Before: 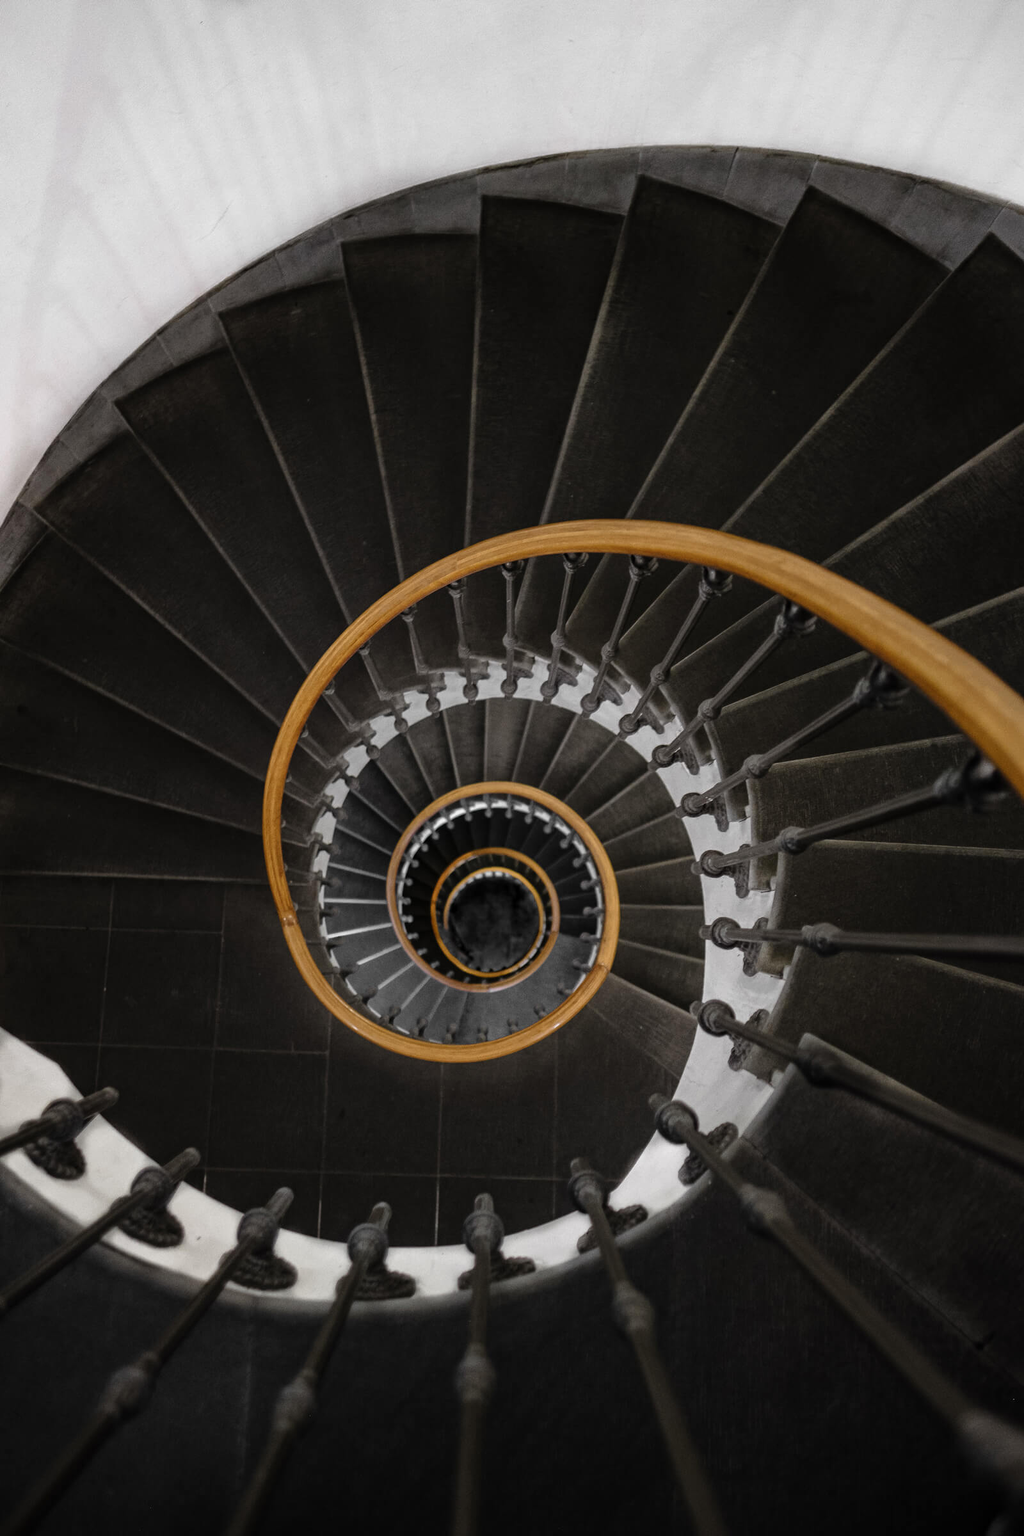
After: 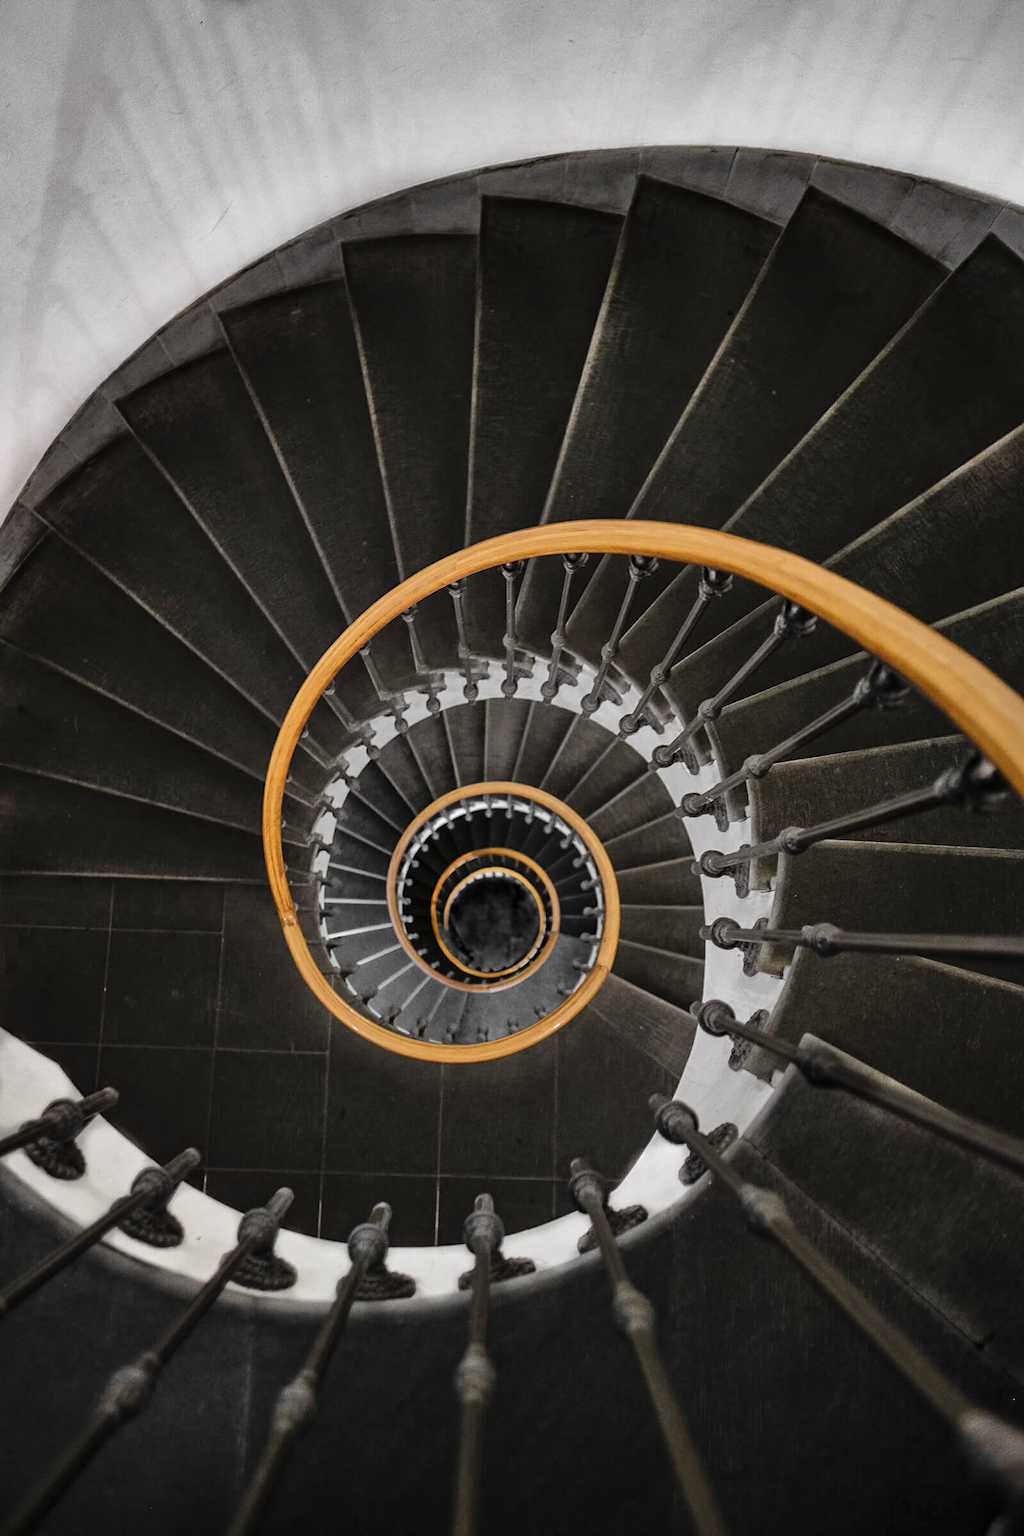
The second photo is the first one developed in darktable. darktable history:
shadows and highlights: white point adjustment 0.1, highlights -70, soften with gaussian
sharpen: amount 0.2
